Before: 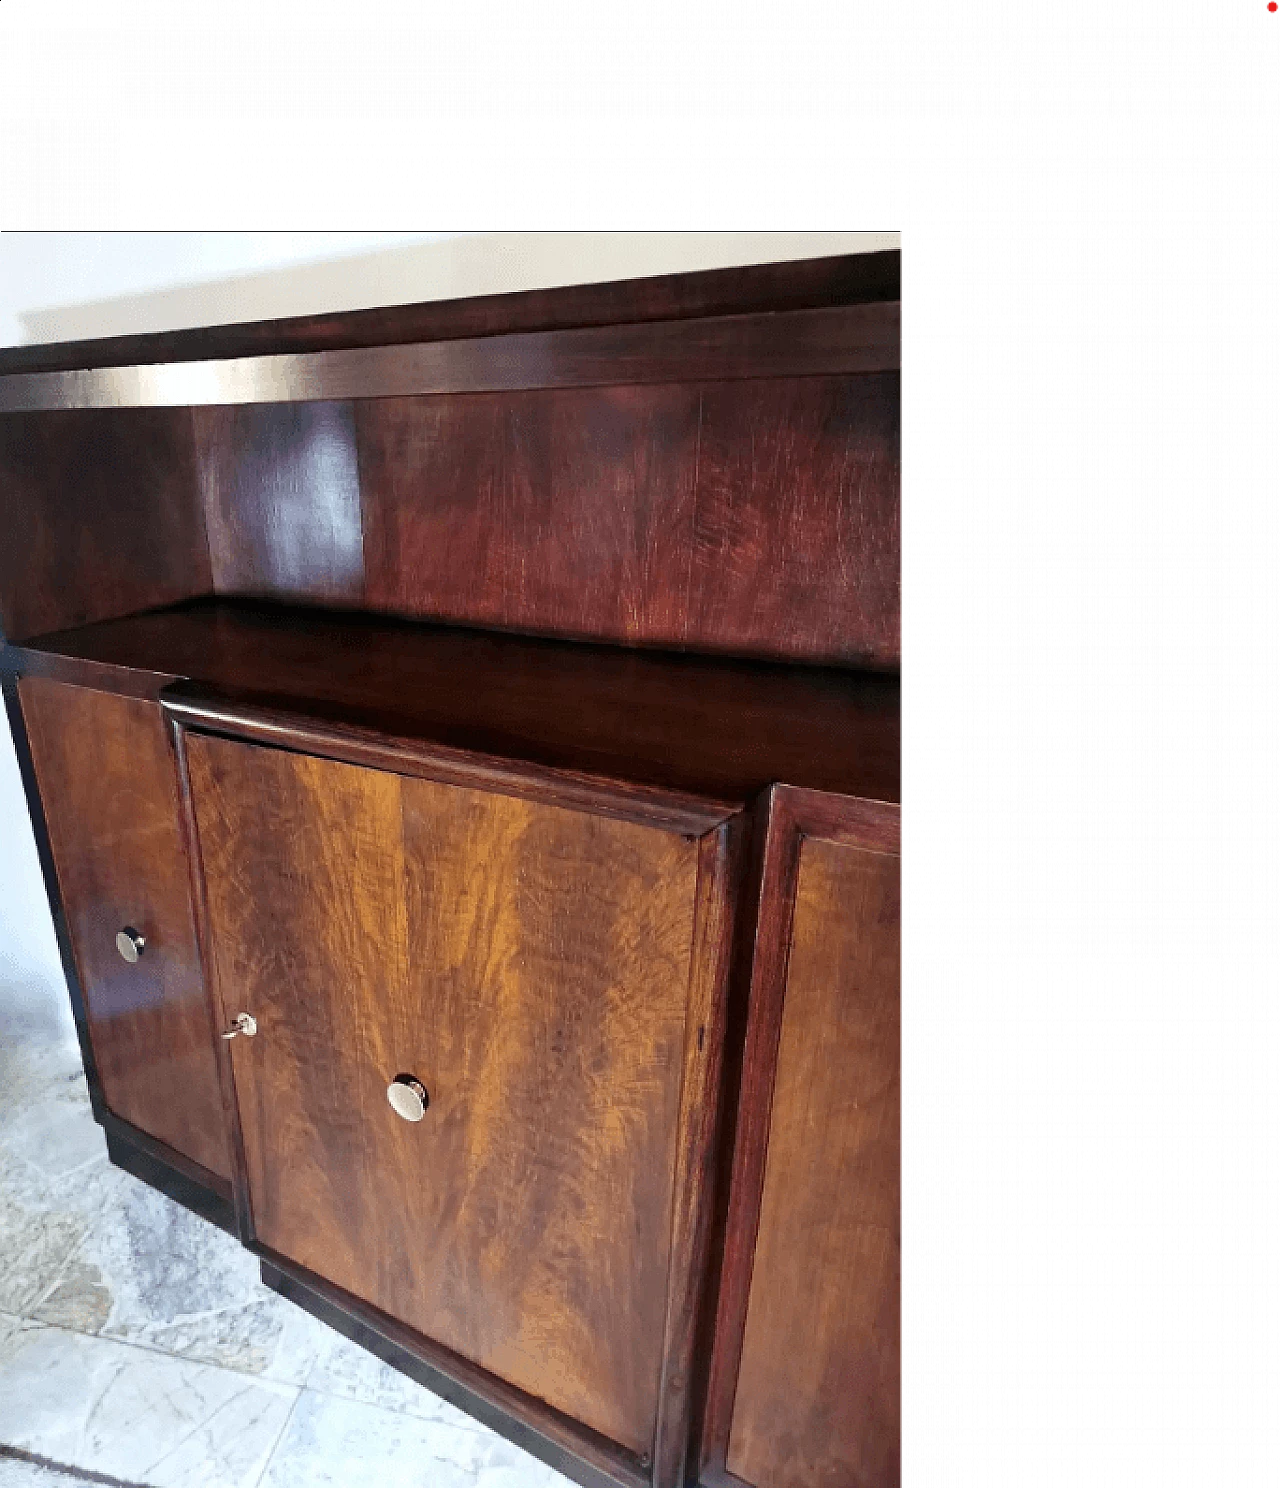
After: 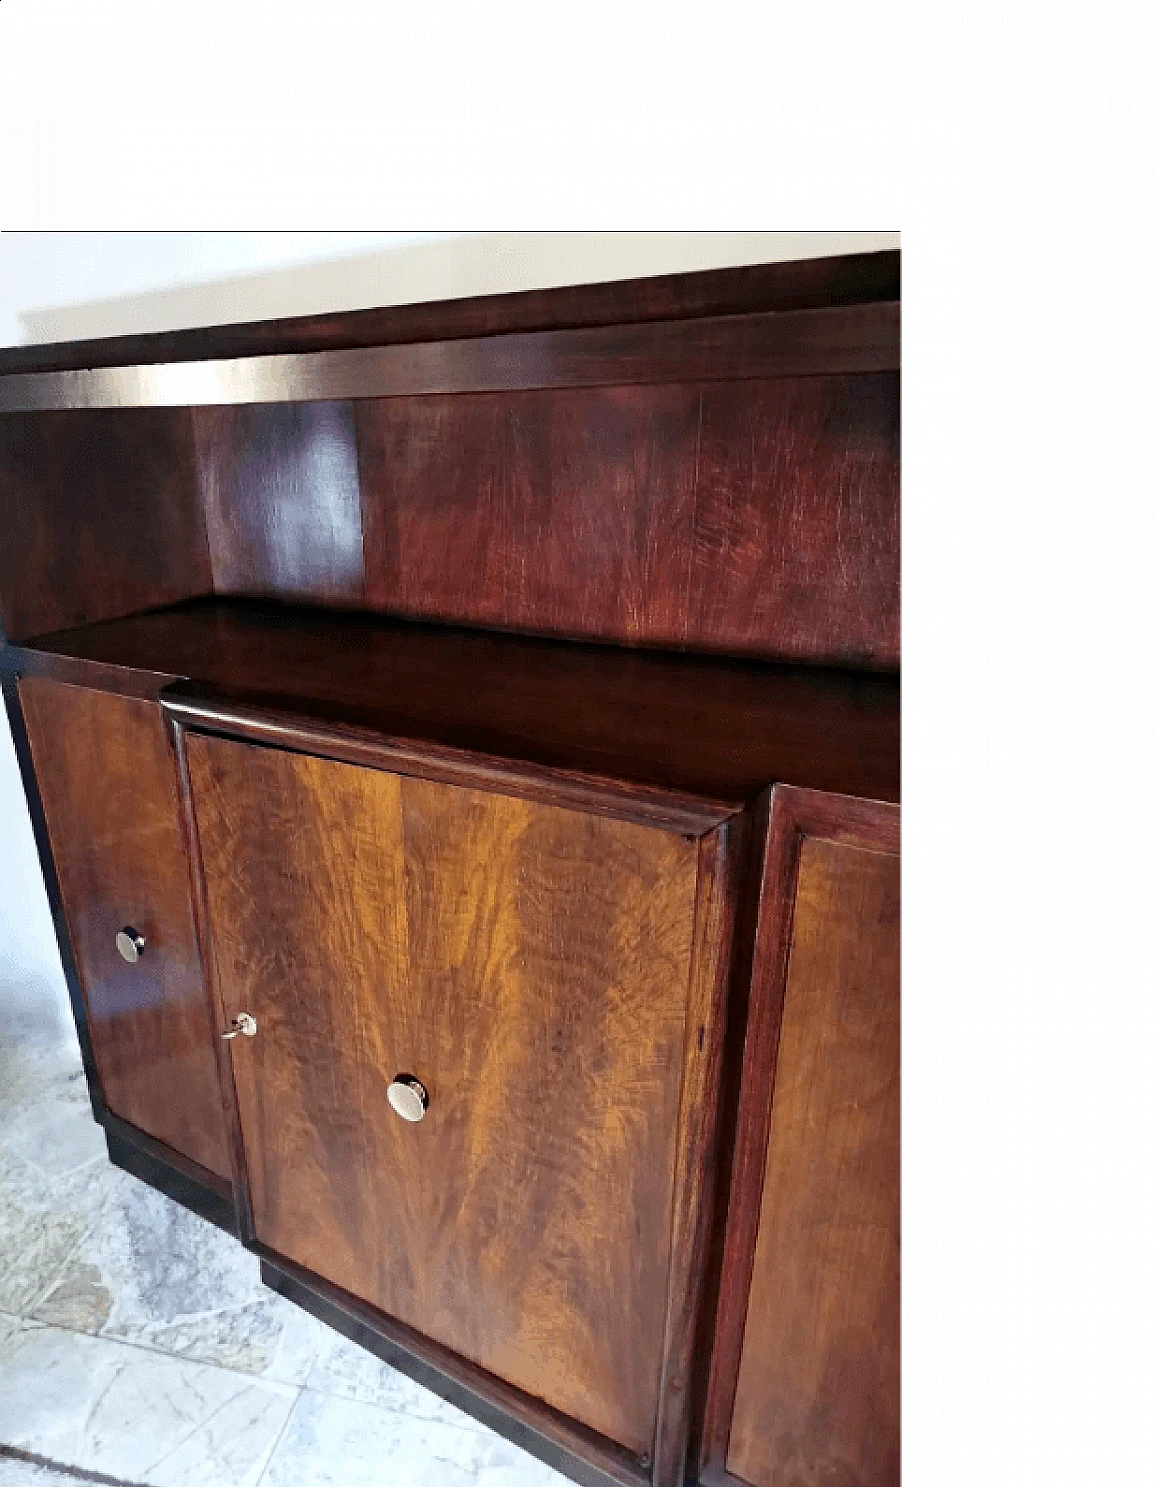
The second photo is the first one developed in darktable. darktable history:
crop: right 9.498%, bottom 0.049%
haze removal: compatibility mode true, adaptive false
